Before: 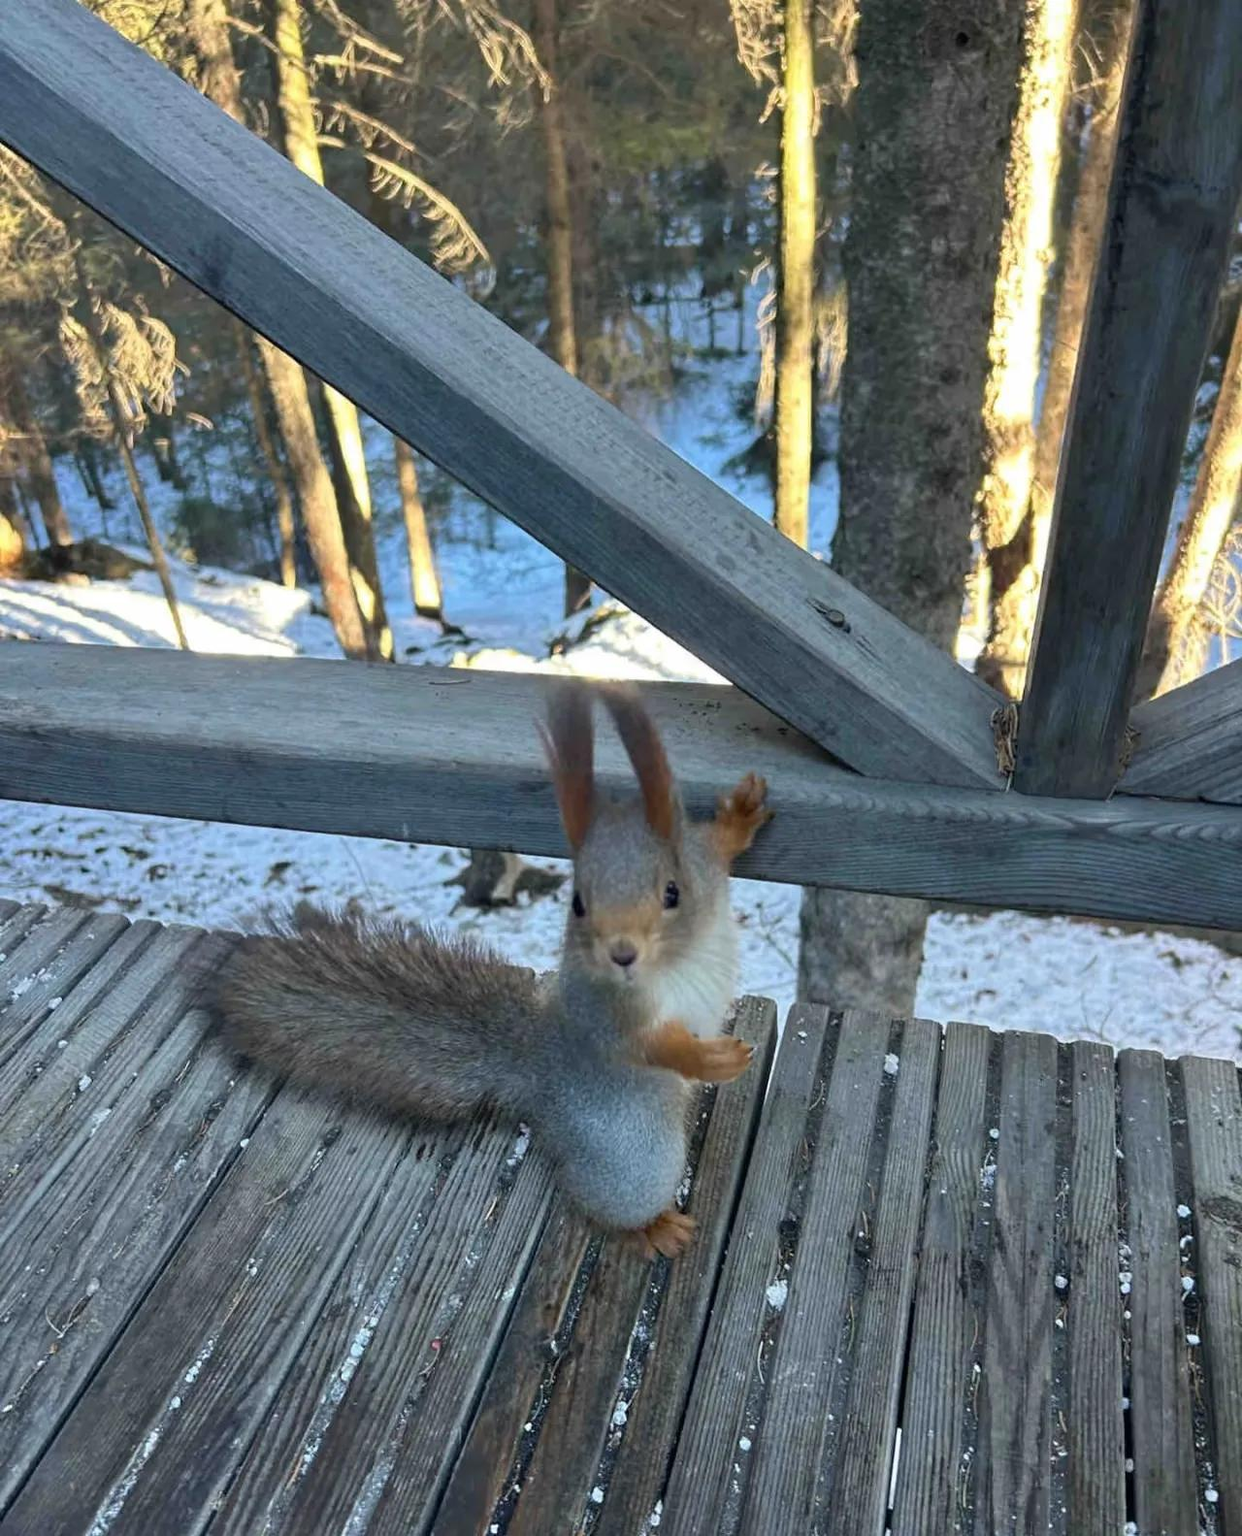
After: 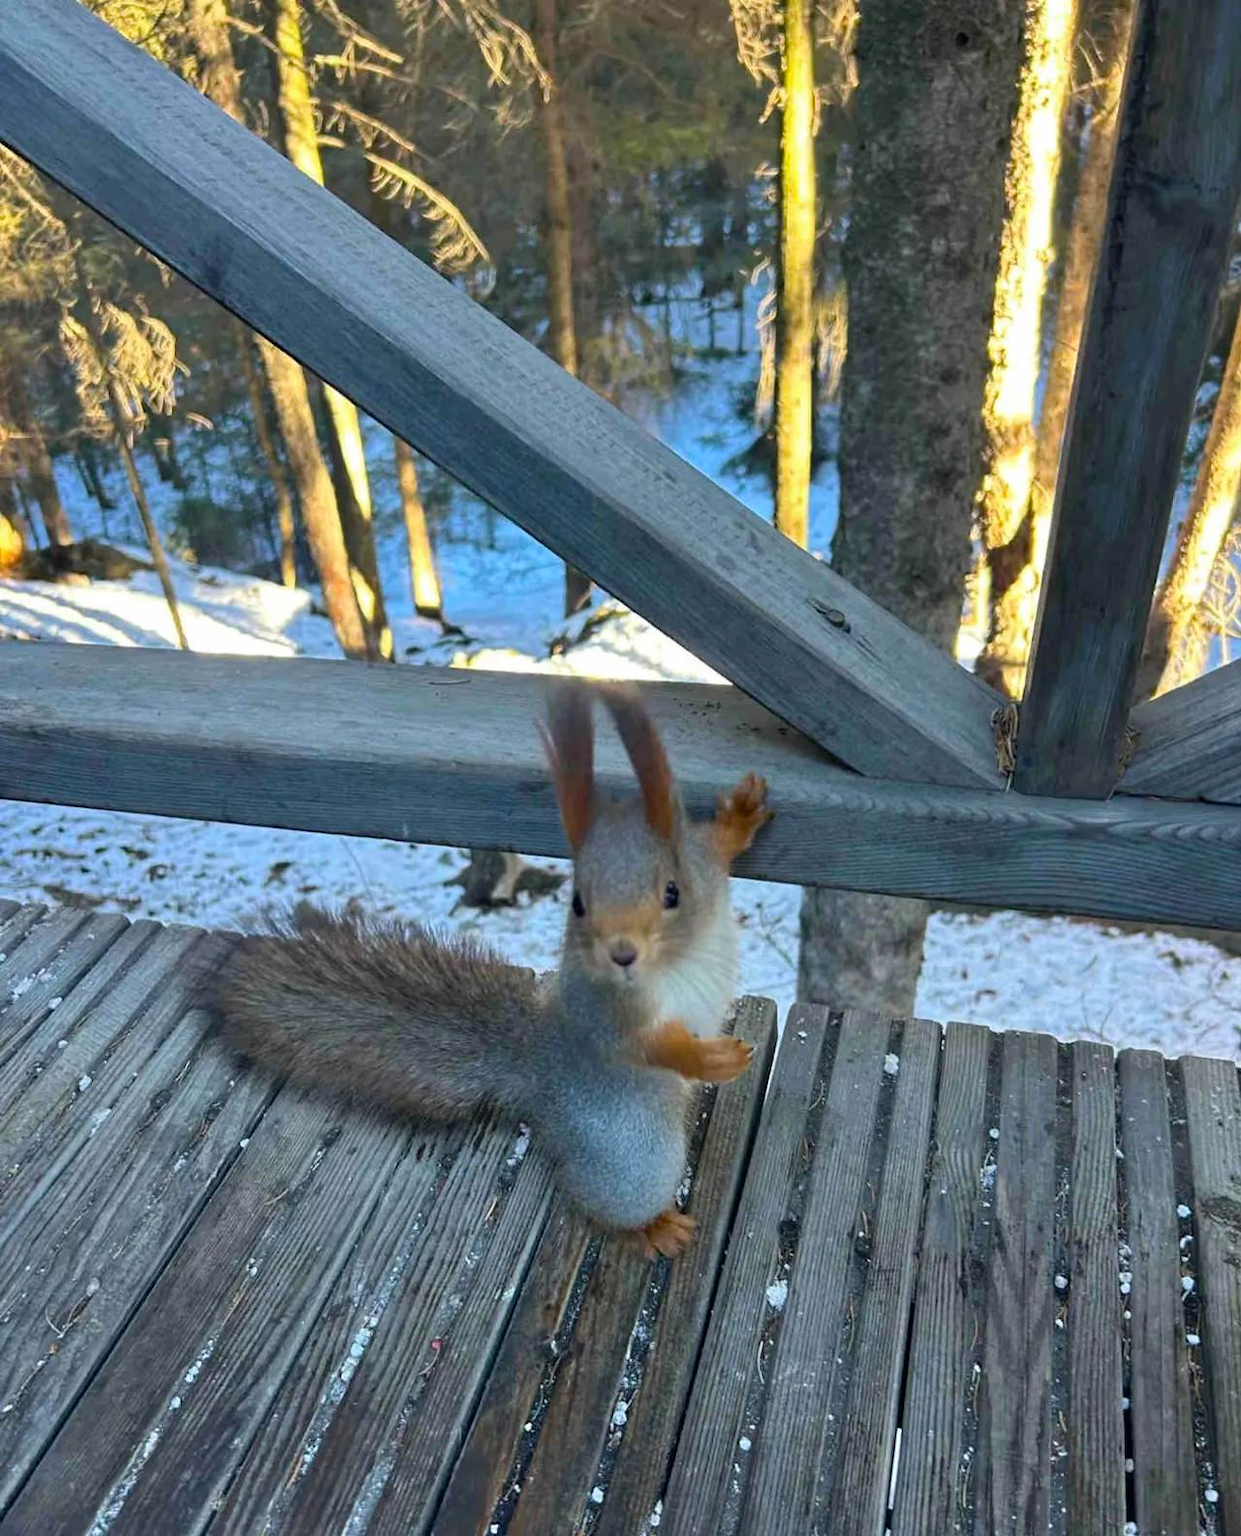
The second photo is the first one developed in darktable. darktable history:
color balance rgb: perceptual saturation grading › global saturation 30.46%
